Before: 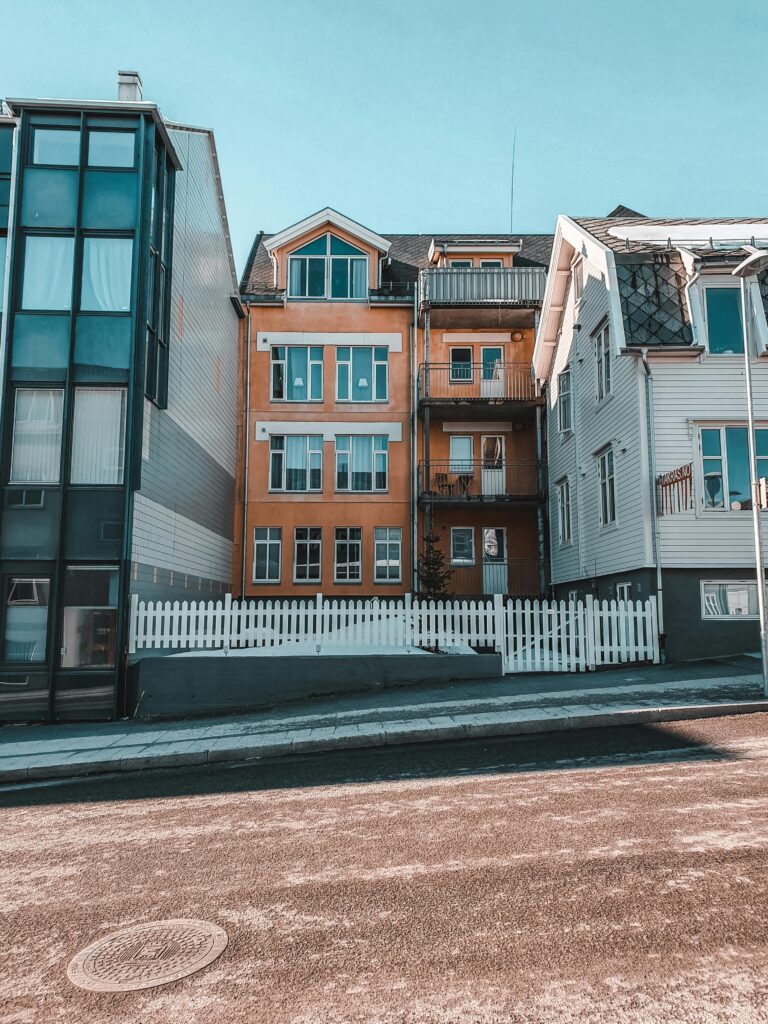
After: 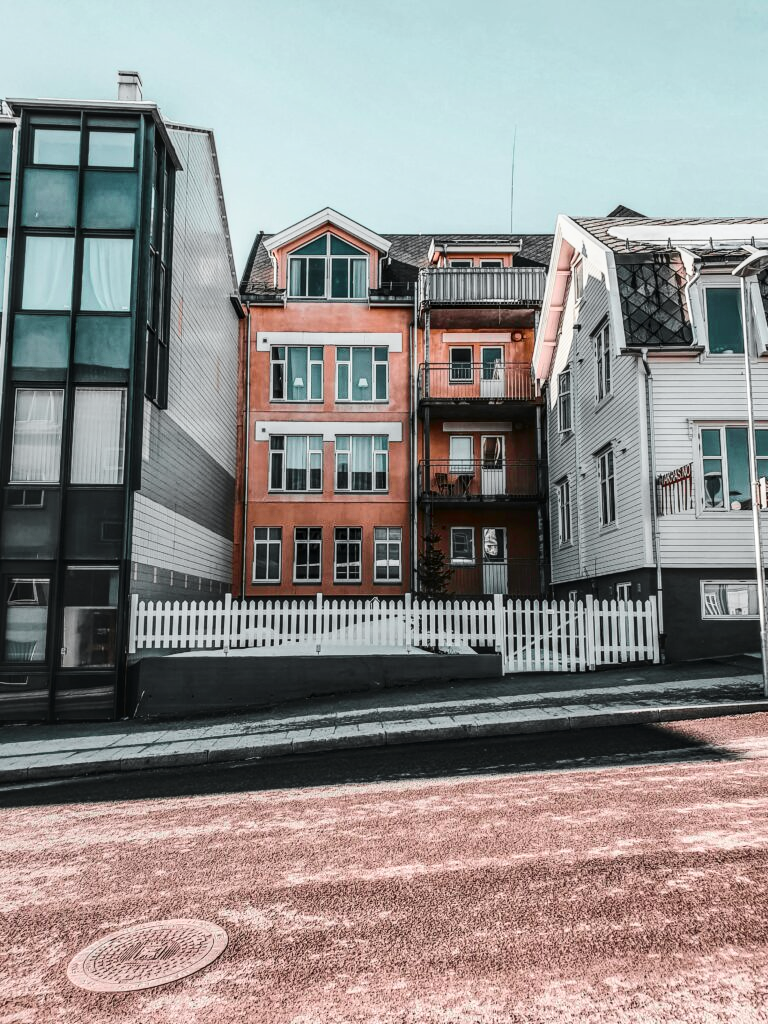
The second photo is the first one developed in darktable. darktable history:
contrast brightness saturation: contrast 0.28
local contrast: on, module defaults
tone curve: curves: ch0 [(0, 0.012) (0.036, 0.035) (0.274, 0.288) (0.504, 0.536) (0.844, 0.84) (1, 0.983)]; ch1 [(0, 0) (0.389, 0.403) (0.462, 0.486) (0.499, 0.498) (0.511, 0.502) (0.536, 0.547) (0.567, 0.588) (0.626, 0.645) (0.749, 0.781) (1, 1)]; ch2 [(0, 0) (0.457, 0.486) (0.5, 0.5) (0.56, 0.551) (0.615, 0.607) (0.704, 0.732) (1, 1)], color space Lab, independent channels, preserve colors none
